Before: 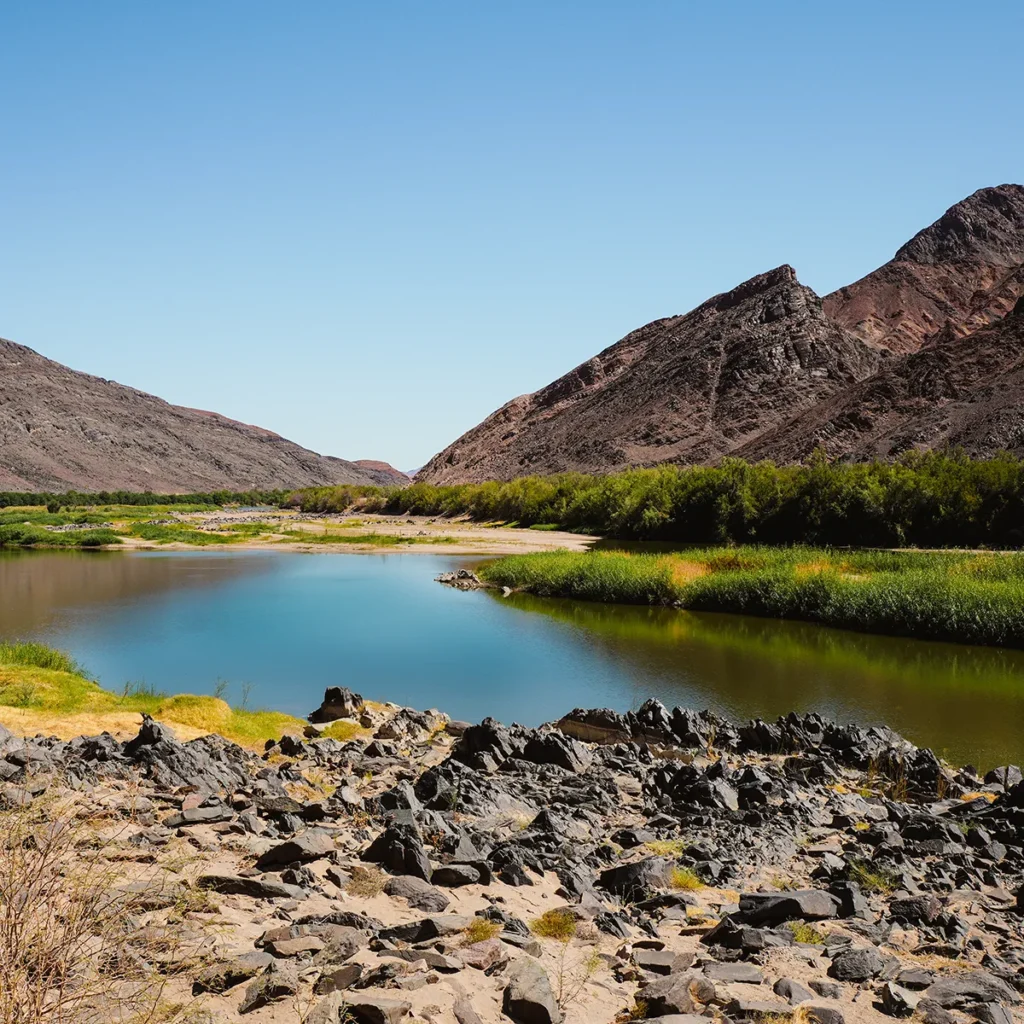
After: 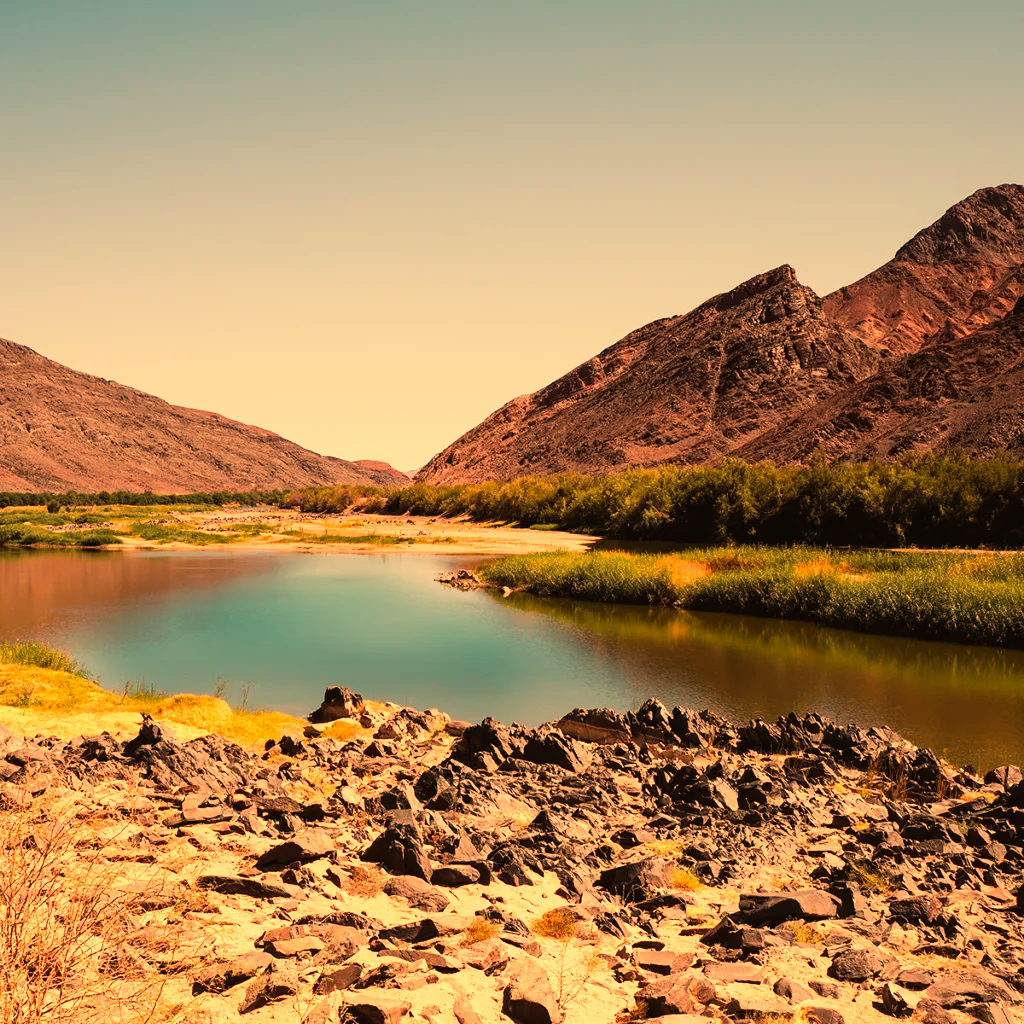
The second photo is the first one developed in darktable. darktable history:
exposure: exposure -0.582 EV, compensate highlight preservation false
base curve: curves: ch0 [(0, 0) (0.495, 0.917) (1, 1)], preserve colors none
white balance: red 1.467, blue 0.684
graduated density: rotation 5.63°, offset 76.9
